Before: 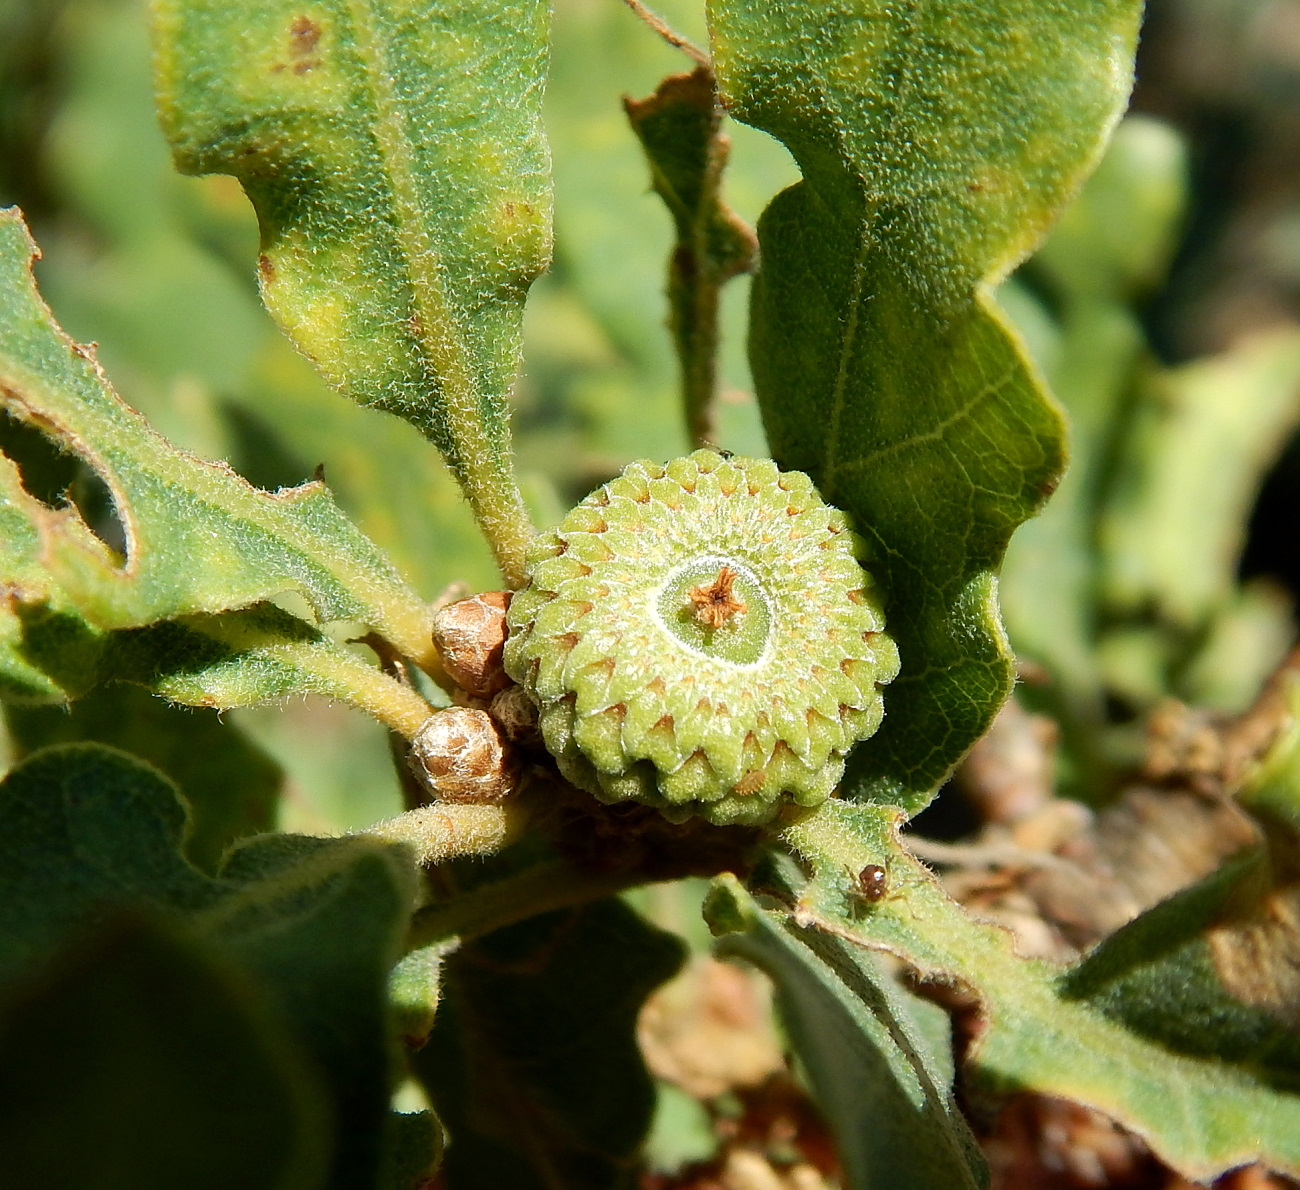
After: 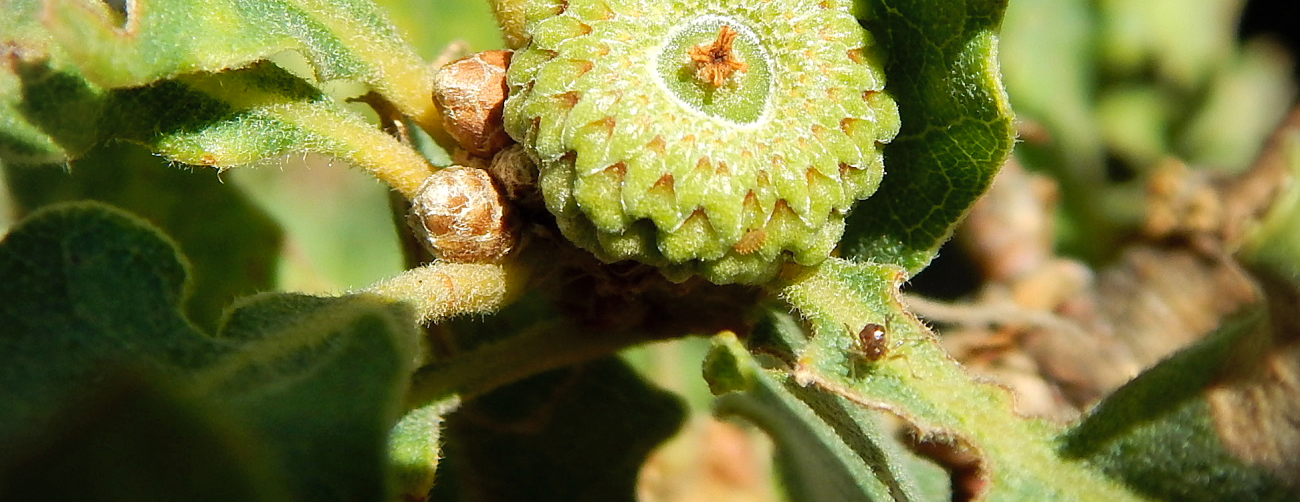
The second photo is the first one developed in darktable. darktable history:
contrast brightness saturation: contrast 0.033, brightness 0.066, saturation 0.133
crop: top 45.471%, bottom 12.265%
vignetting: fall-off radius 60.81%, unbound false
